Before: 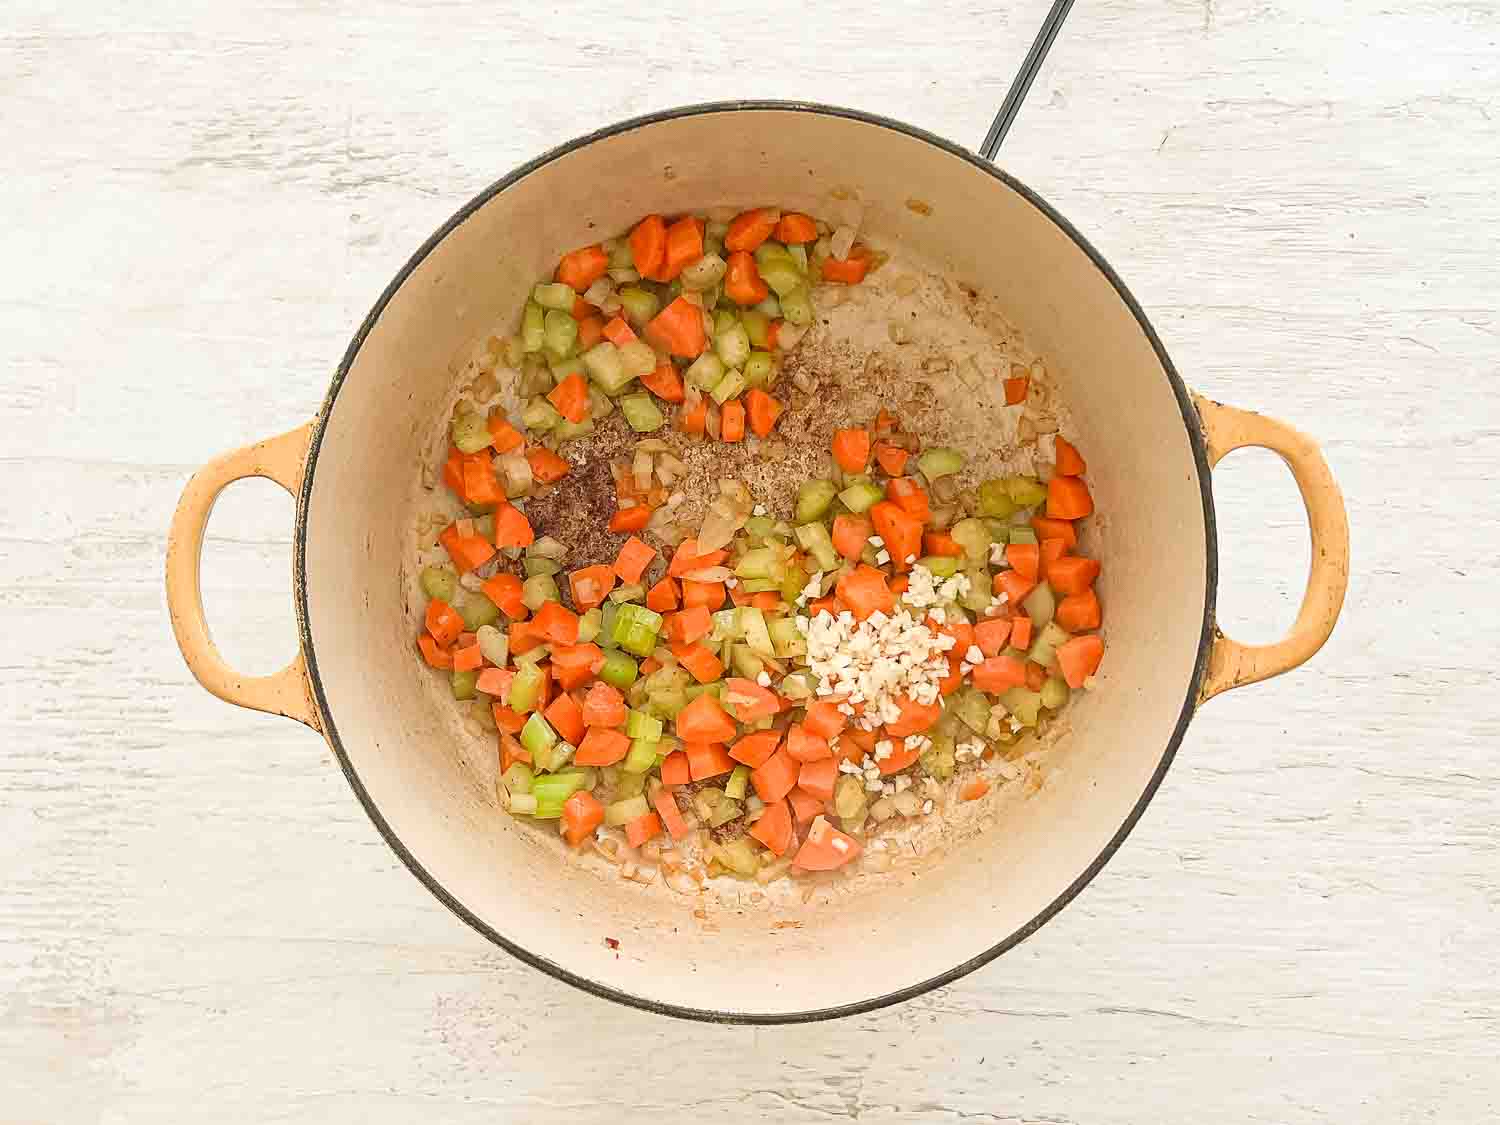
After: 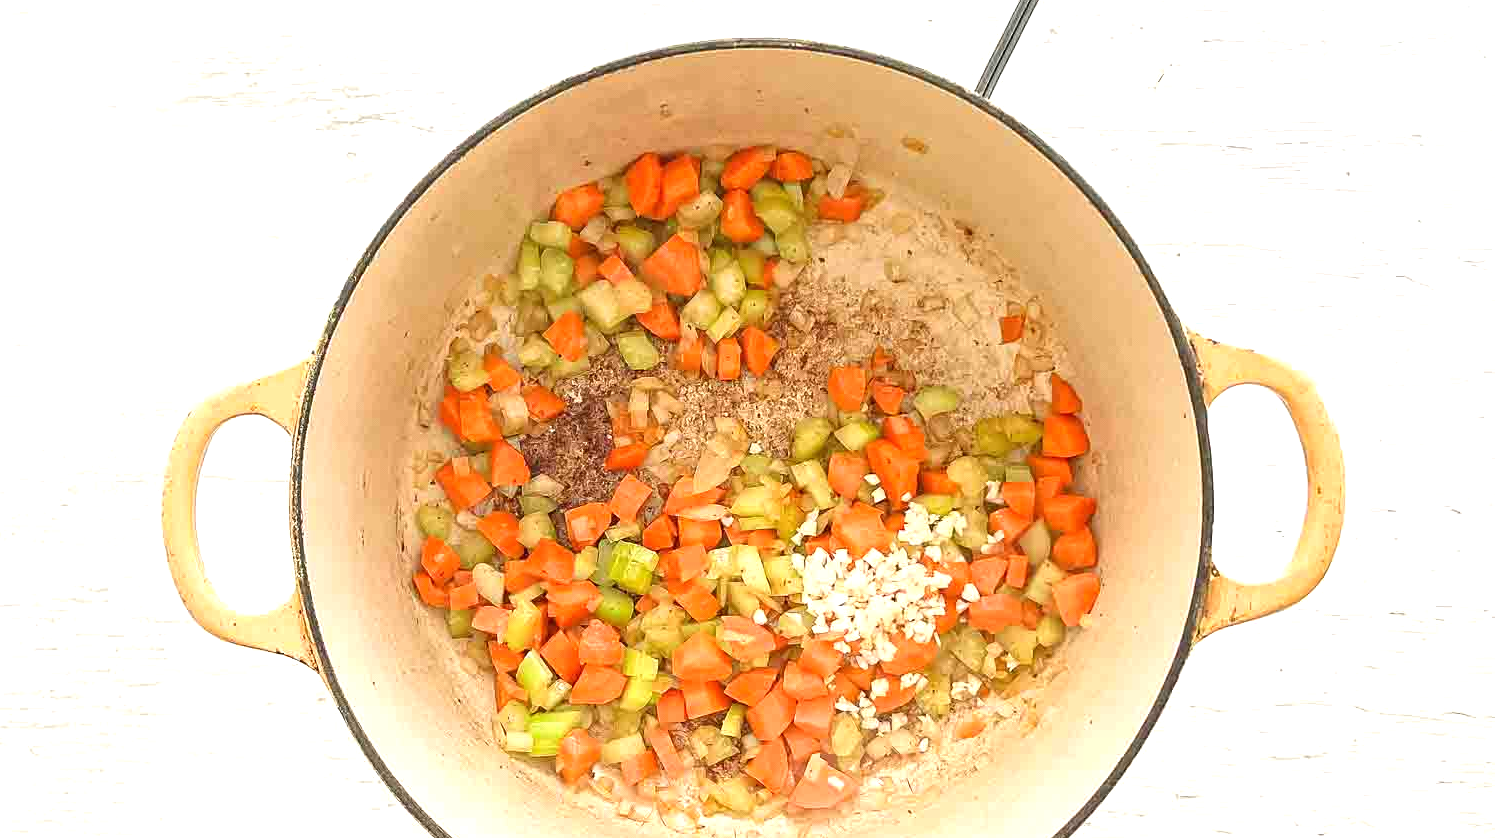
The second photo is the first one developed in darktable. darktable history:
crop: left 0.3%, top 5.542%, bottom 19.885%
color correction: highlights b* 0.054
exposure: black level correction 0, exposure 0.59 EV, compensate highlight preservation false
